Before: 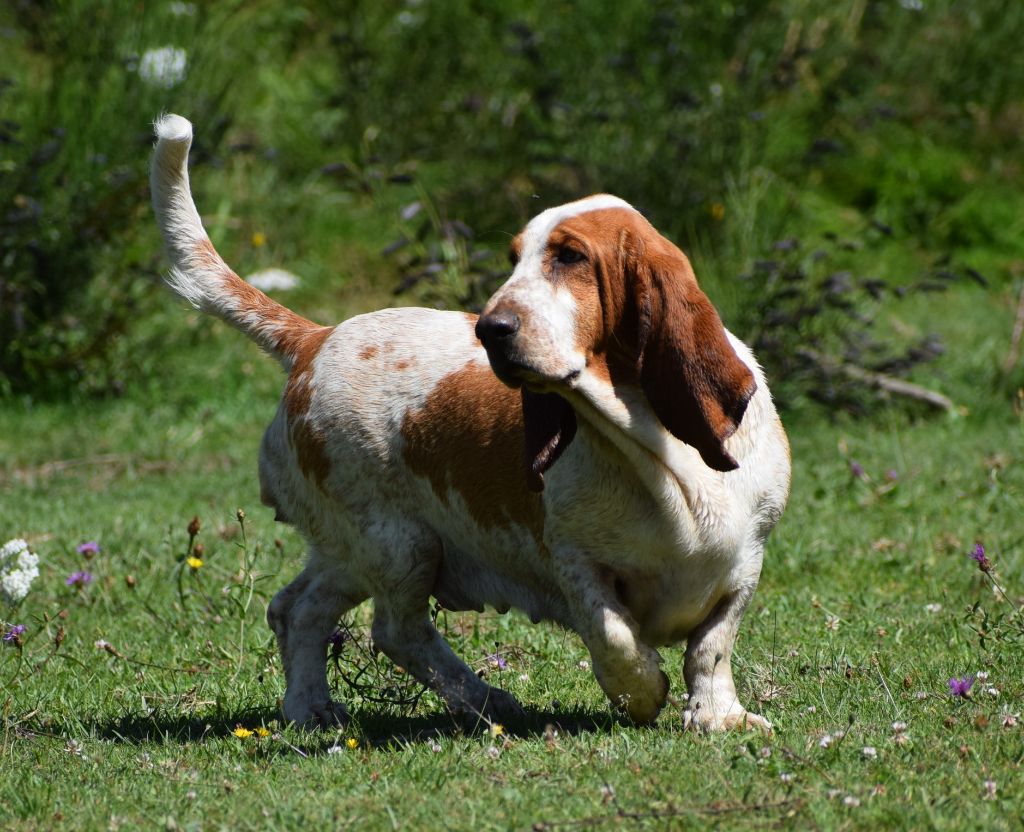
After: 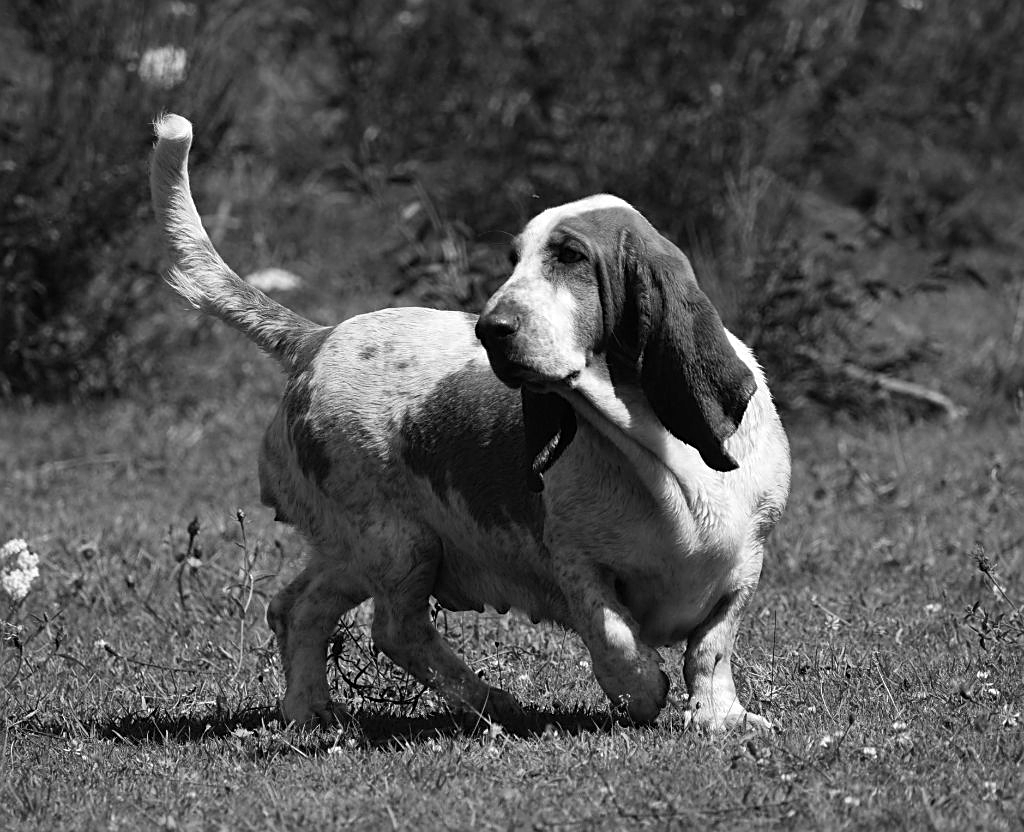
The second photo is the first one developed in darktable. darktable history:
sharpen: on, module defaults
color calibration: output gray [0.25, 0.35, 0.4, 0], x 0.383, y 0.372, temperature 3905.17 K
